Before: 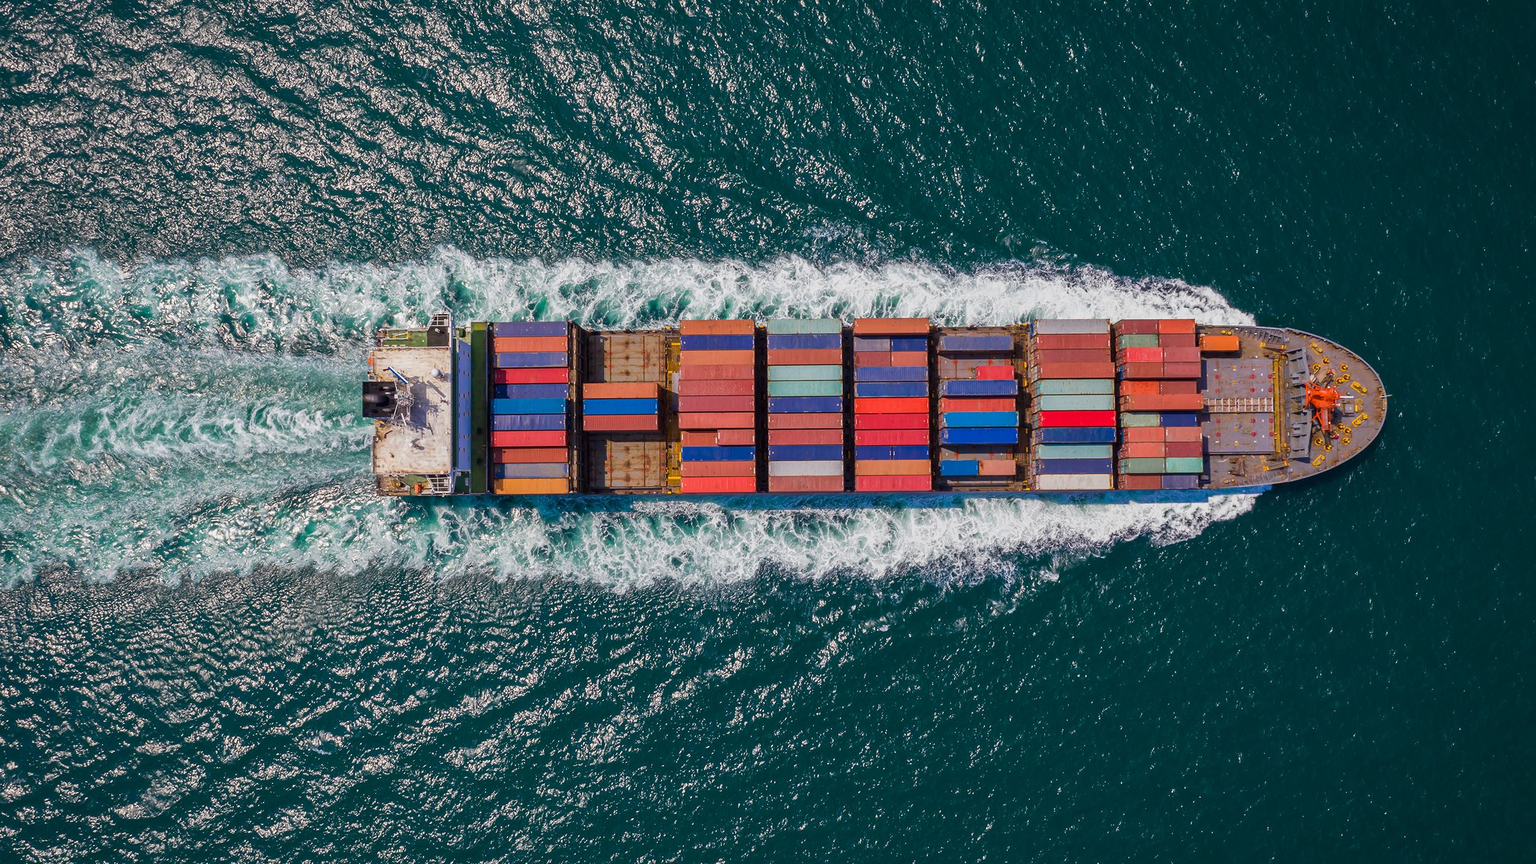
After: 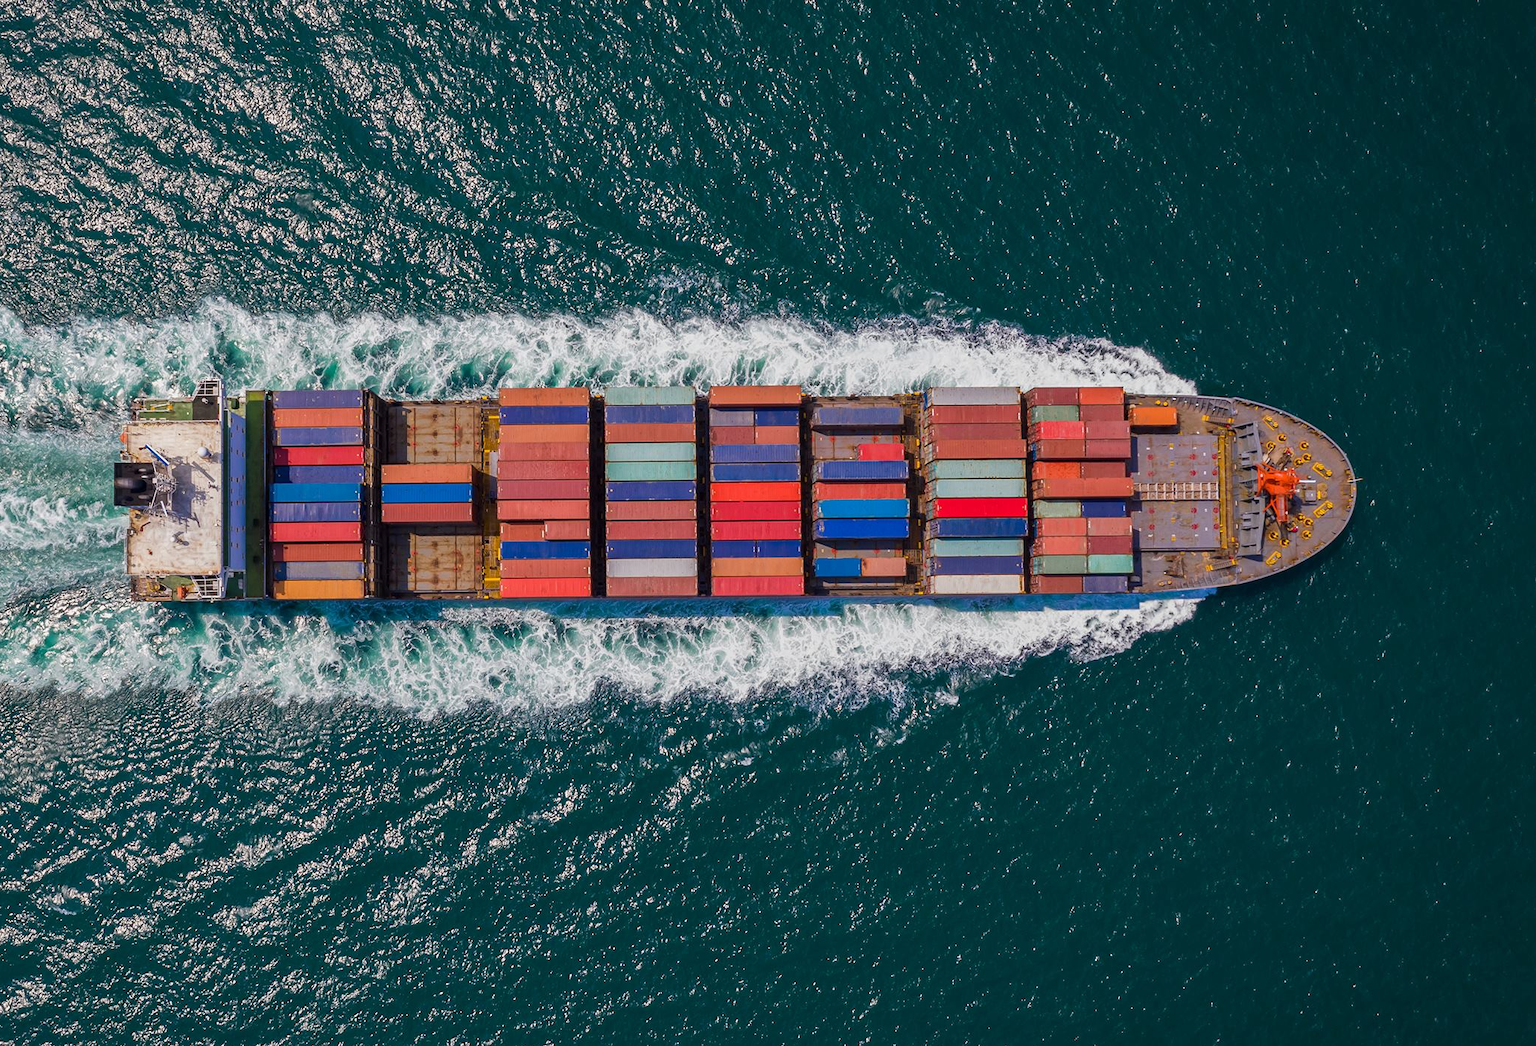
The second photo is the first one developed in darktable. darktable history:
crop: left 17.496%, bottom 0.047%
